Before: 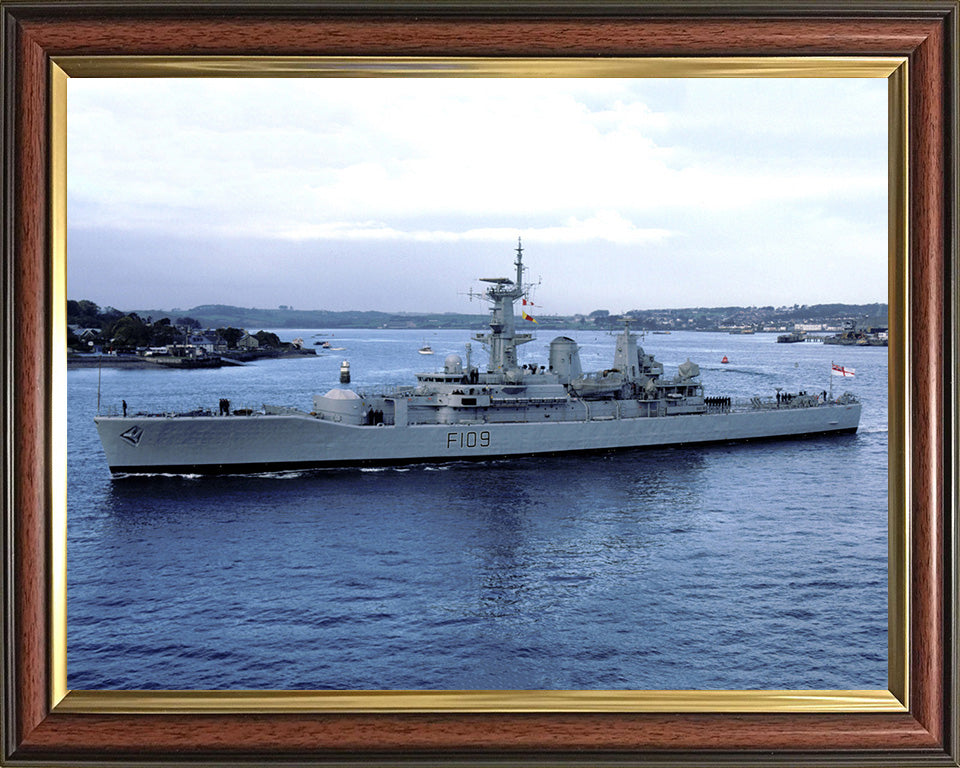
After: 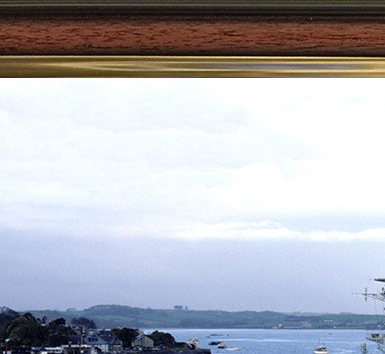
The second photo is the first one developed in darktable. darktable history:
crop and rotate: left 10.947%, top 0.097%, right 48.942%, bottom 53.807%
